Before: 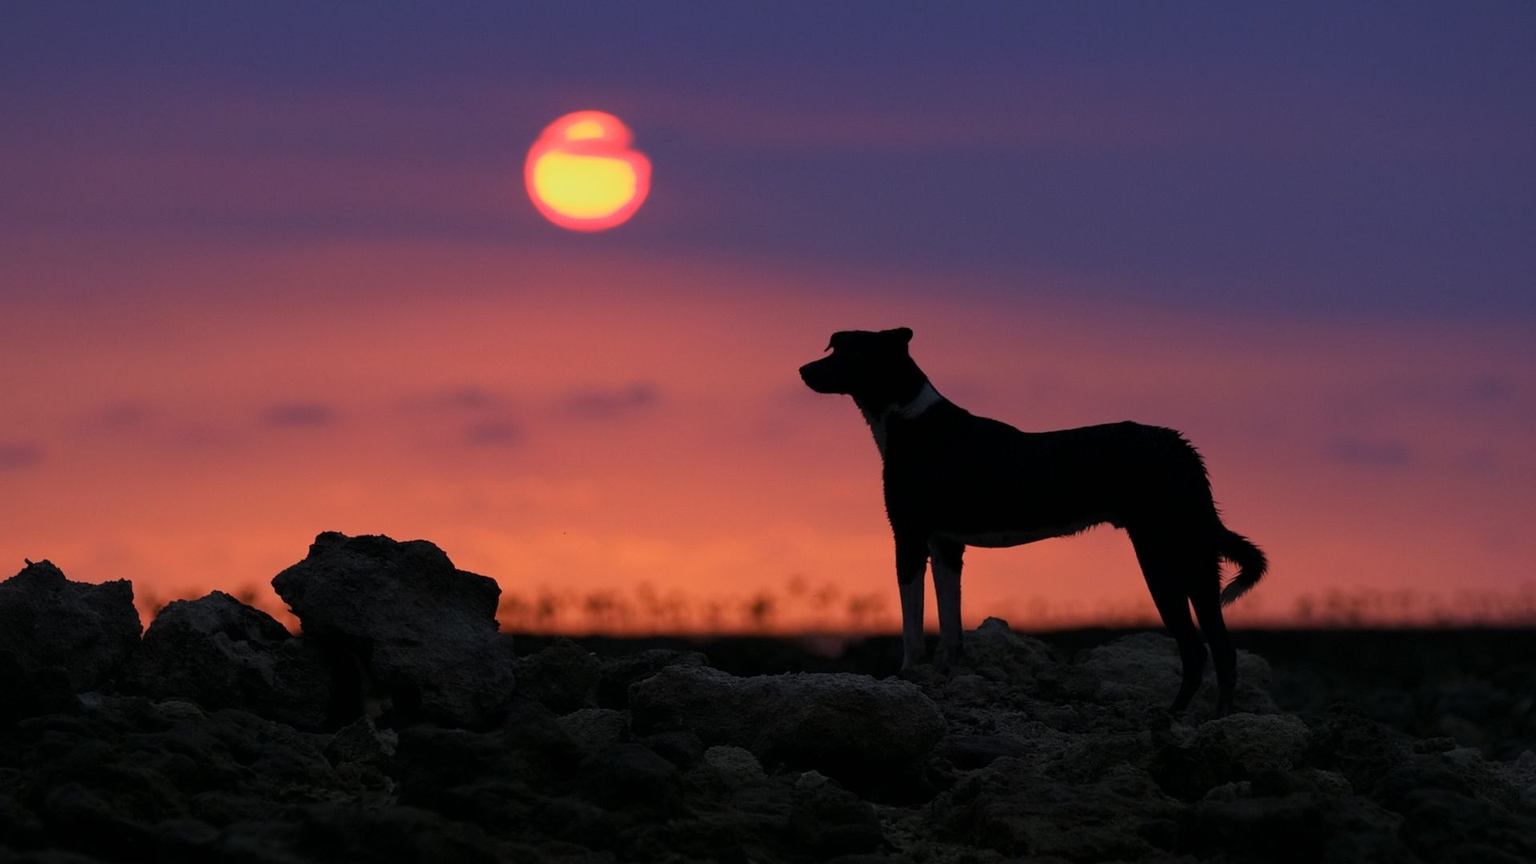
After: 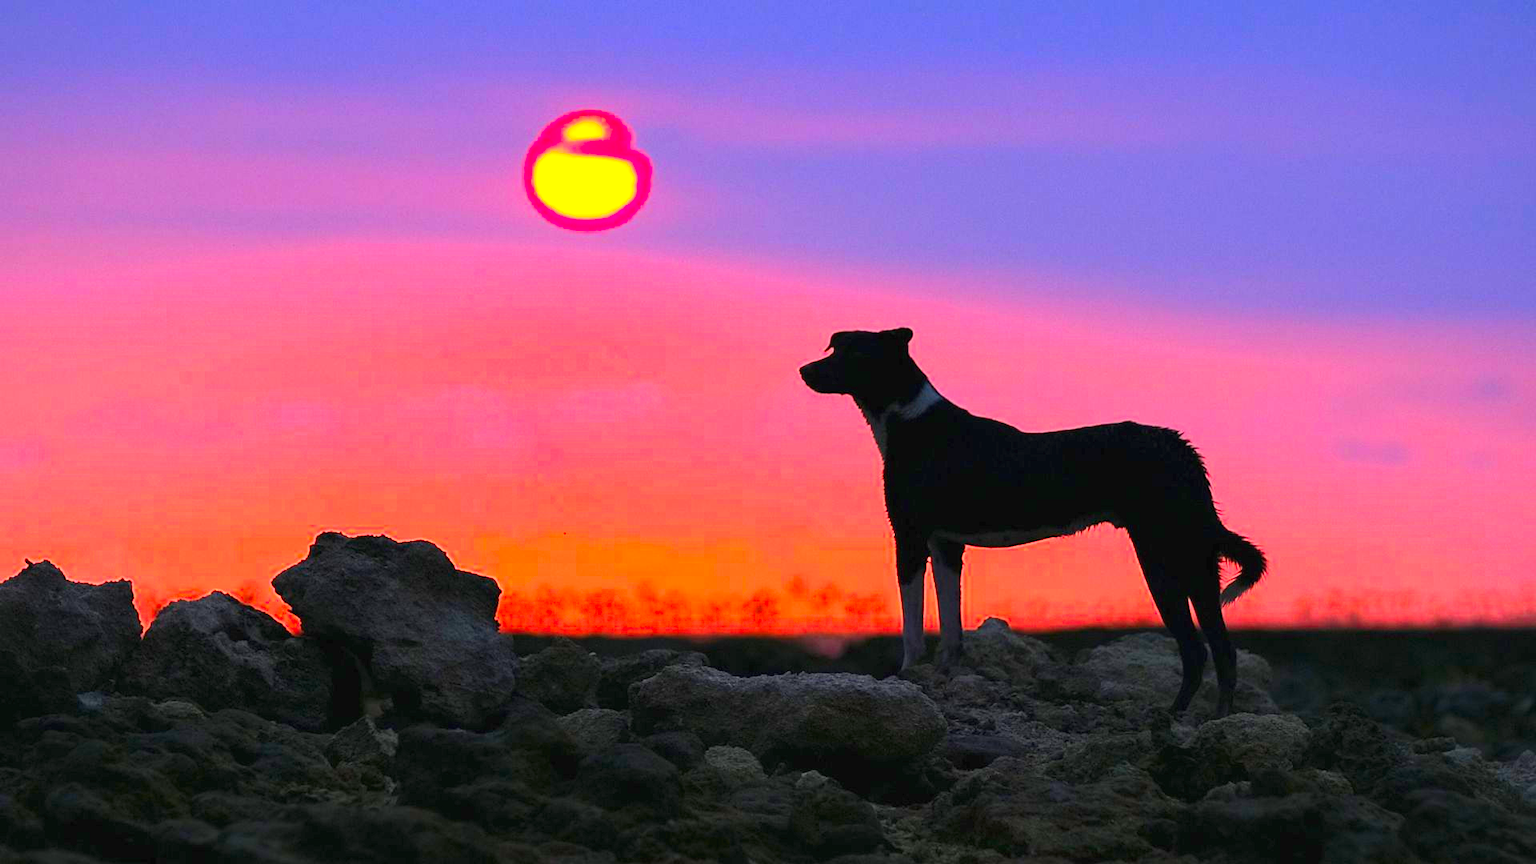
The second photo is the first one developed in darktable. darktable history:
exposure: black level correction 0, exposure 1.383 EV, compensate highlight preservation false
contrast brightness saturation: contrast 0.197, brightness 0.195, saturation 0.802
